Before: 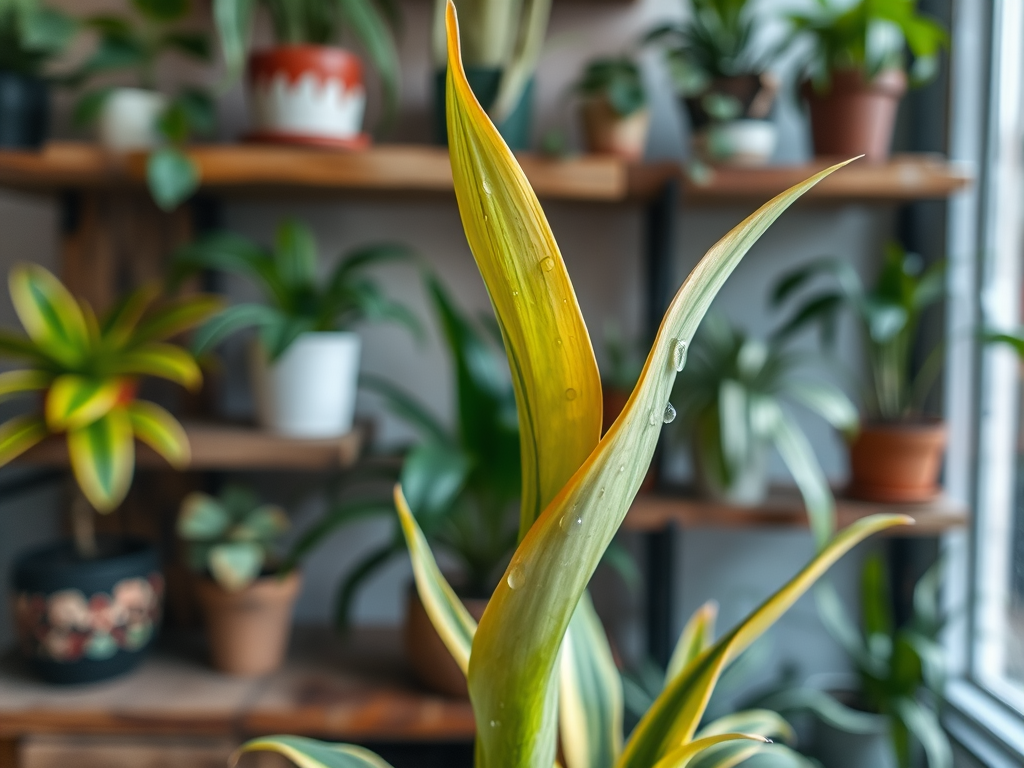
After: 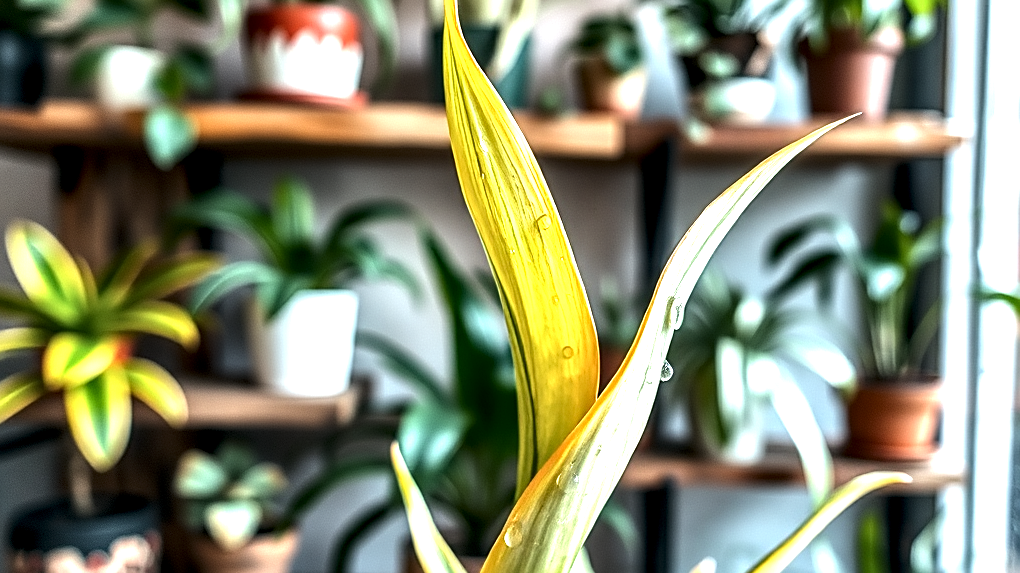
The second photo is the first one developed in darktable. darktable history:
crop: left 0.387%, top 5.469%, bottom 19.809%
local contrast: highlights 65%, shadows 54%, detail 169%, midtone range 0.514
tone equalizer: -8 EV -0.75 EV, -7 EV -0.7 EV, -6 EV -0.6 EV, -5 EV -0.4 EV, -3 EV 0.4 EV, -2 EV 0.6 EV, -1 EV 0.7 EV, +0 EV 0.75 EV, edges refinement/feathering 500, mask exposure compensation -1.57 EV, preserve details no
exposure: exposure 0.722 EV, compensate highlight preservation false
sharpen: on, module defaults
